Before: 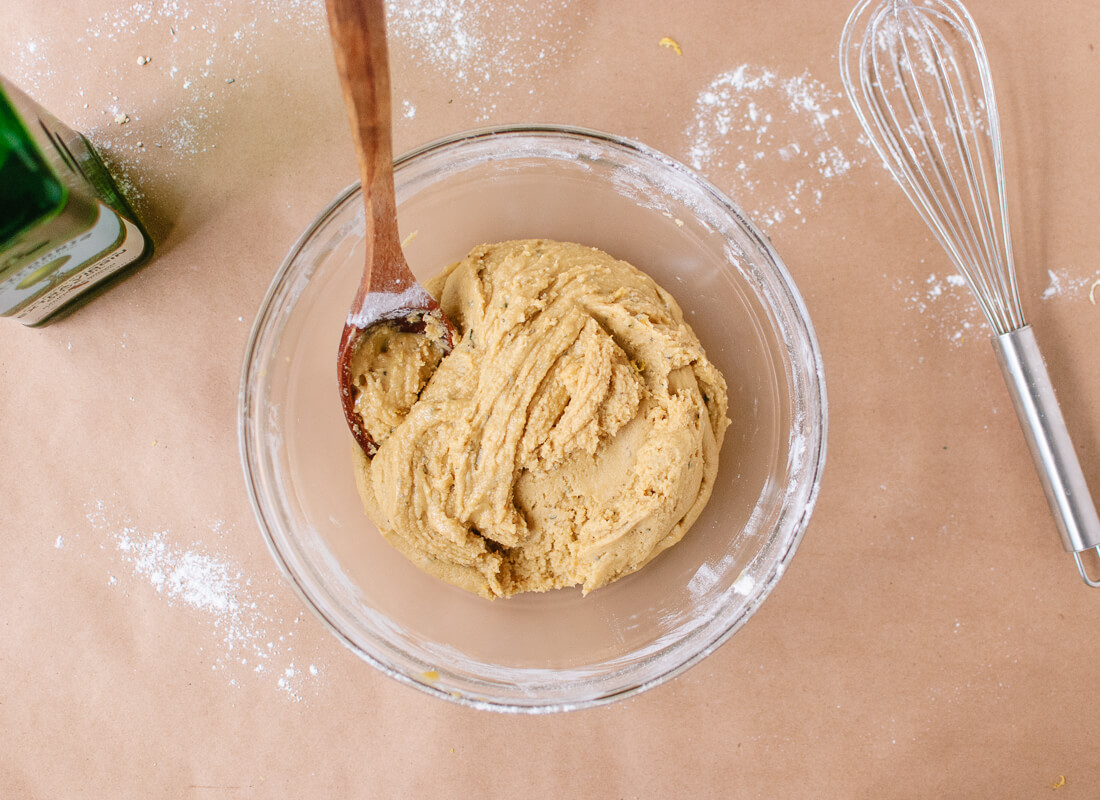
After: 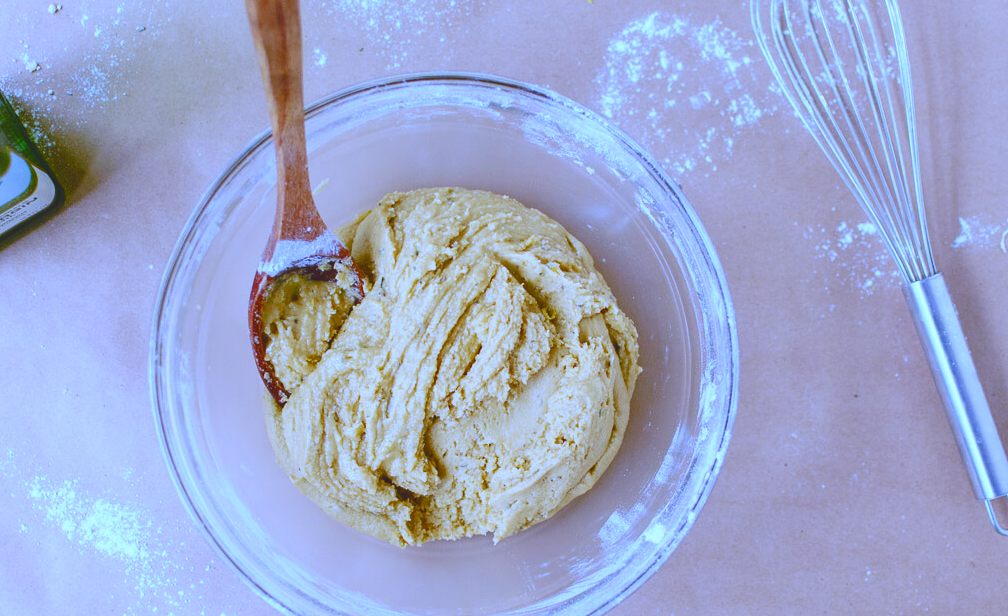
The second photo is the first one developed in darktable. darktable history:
color balance rgb: shadows lift › chroma 3%, shadows lift › hue 280.8°, power › hue 330°, highlights gain › chroma 3%, highlights gain › hue 75.6°, global offset › luminance 1.5%, perceptual saturation grading › global saturation 20%, perceptual saturation grading › highlights -25%, perceptual saturation grading › shadows 50%, global vibrance 30%
crop: left 8.155%, top 6.611%, bottom 15.385%
white balance: red 0.766, blue 1.537
